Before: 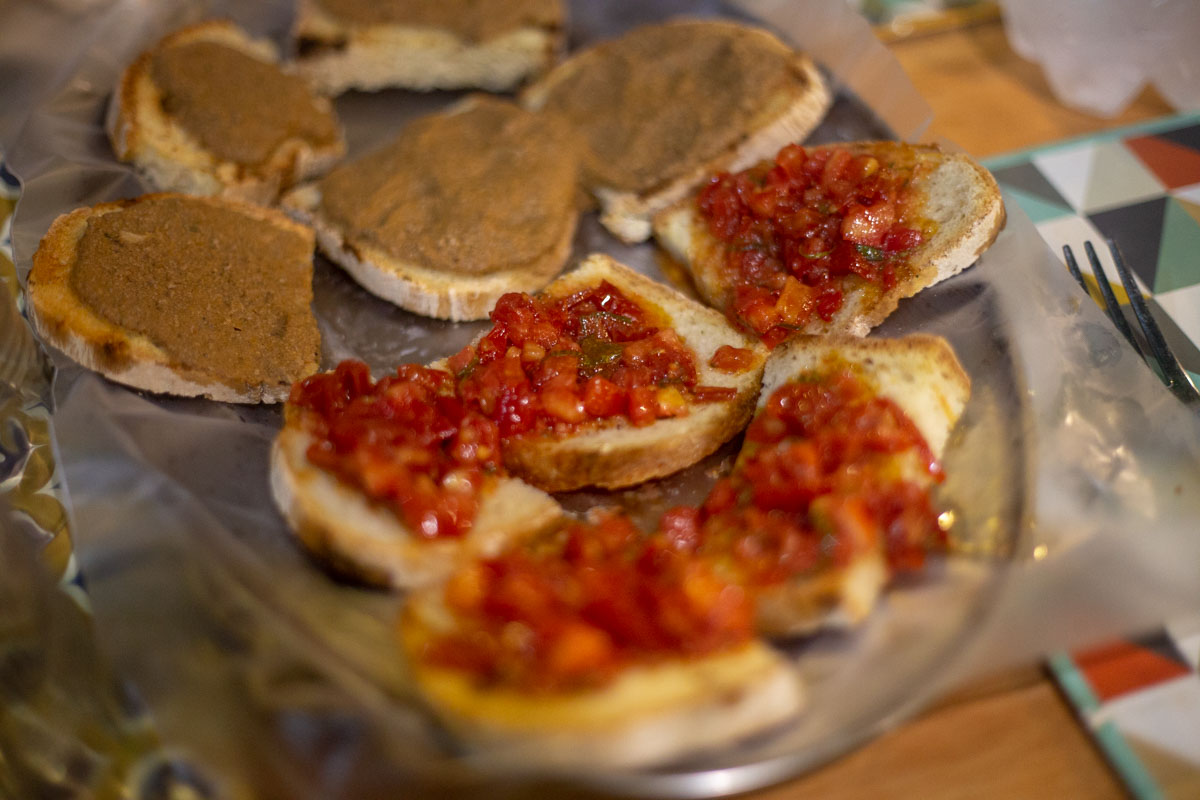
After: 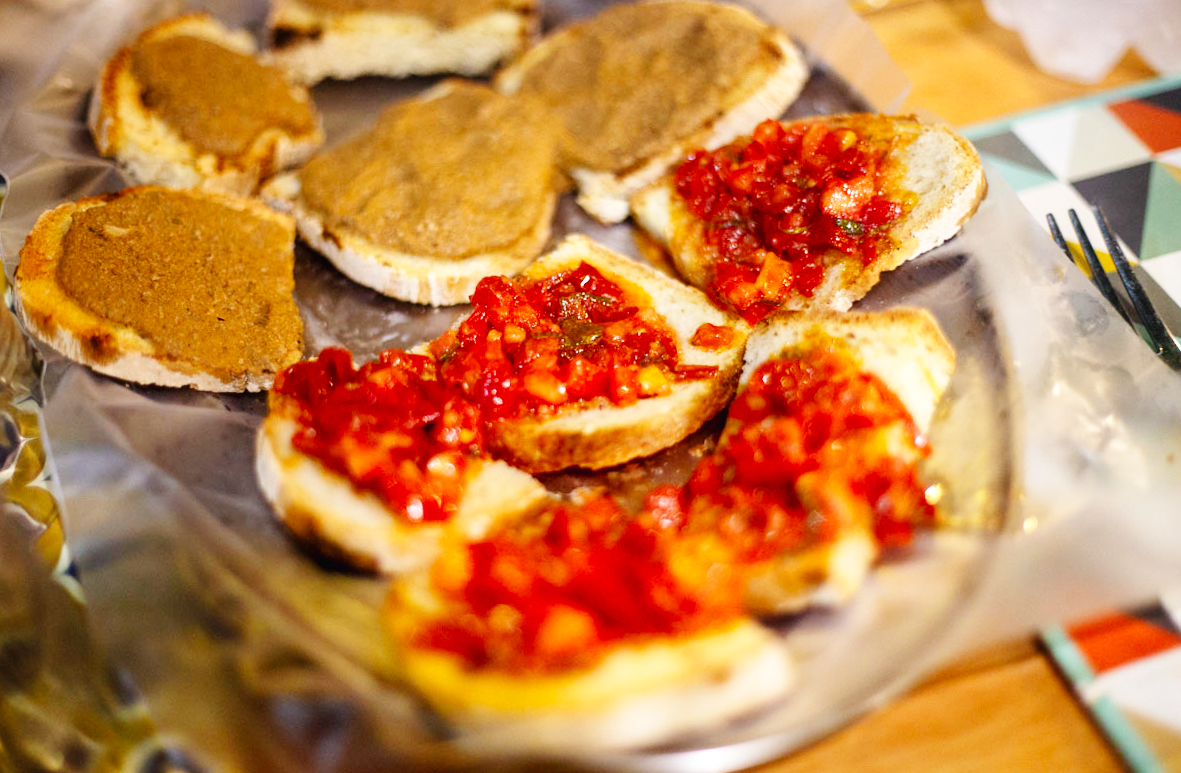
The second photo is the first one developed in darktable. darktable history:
base curve: curves: ch0 [(0, 0.003) (0.001, 0.002) (0.006, 0.004) (0.02, 0.022) (0.048, 0.086) (0.094, 0.234) (0.162, 0.431) (0.258, 0.629) (0.385, 0.8) (0.548, 0.918) (0.751, 0.988) (1, 1)], preserve colors none
rotate and perspective: rotation -1.32°, lens shift (horizontal) -0.031, crop left 0.015, crop right 0.985, crop top 0.047, crop bottom 0.982
